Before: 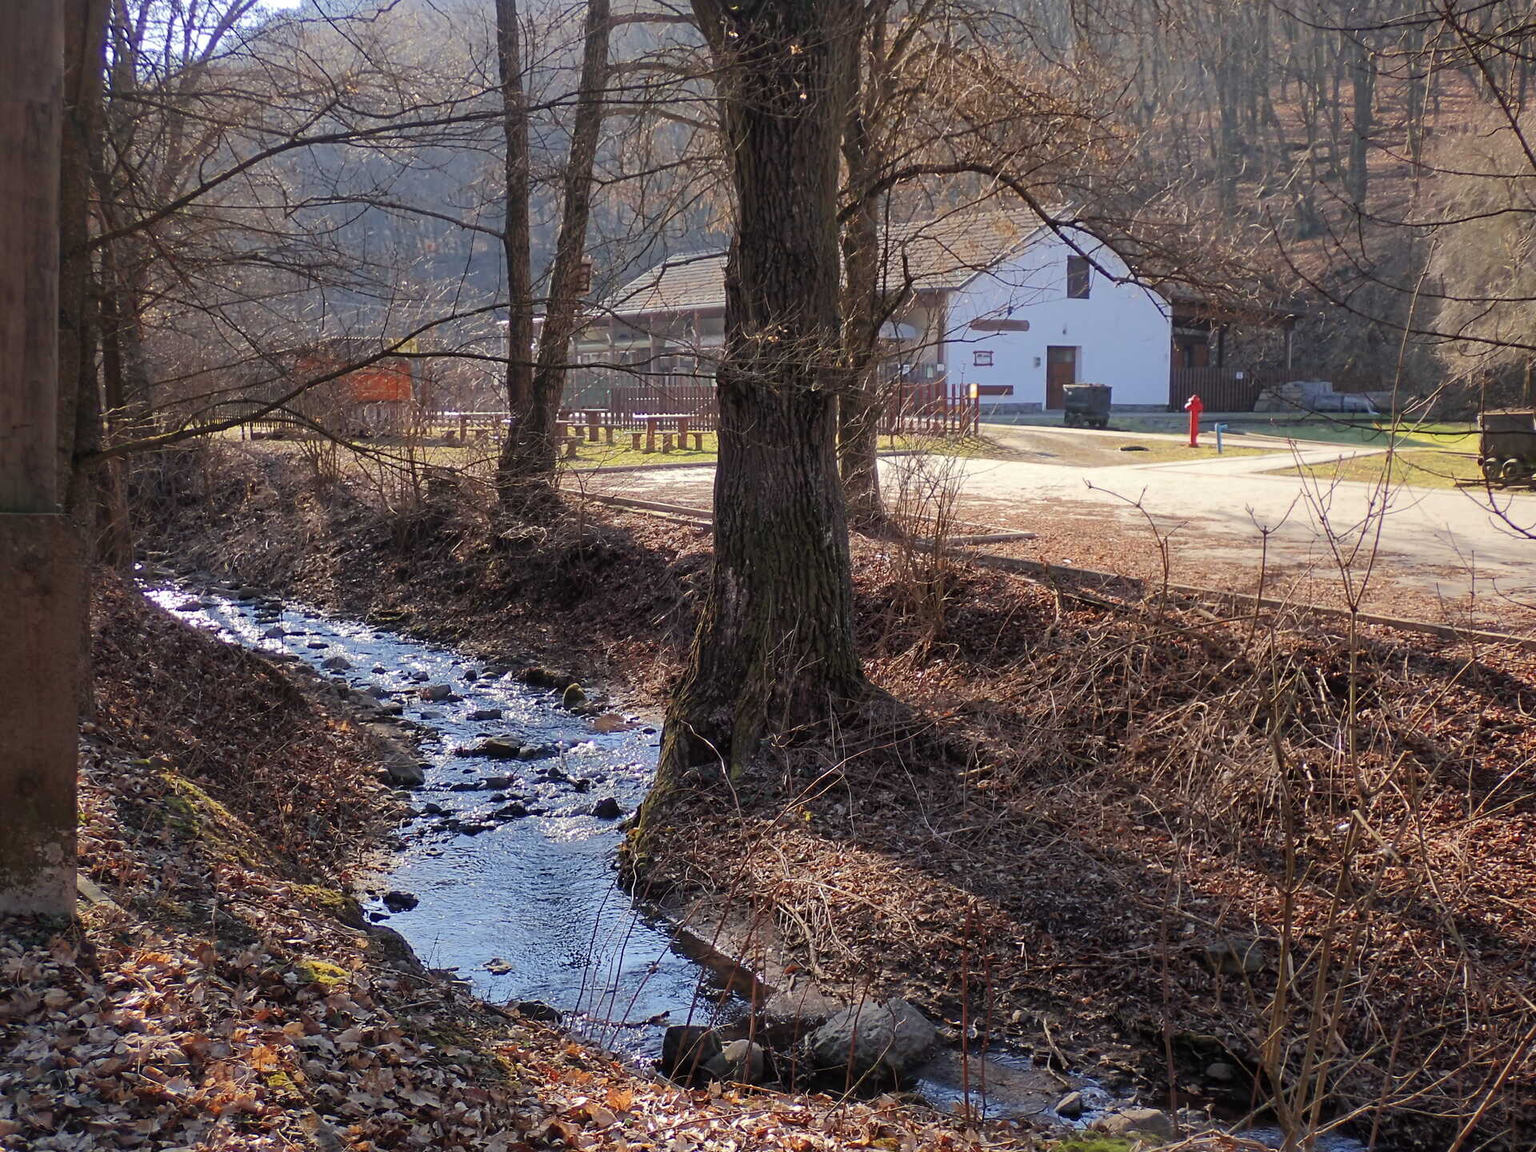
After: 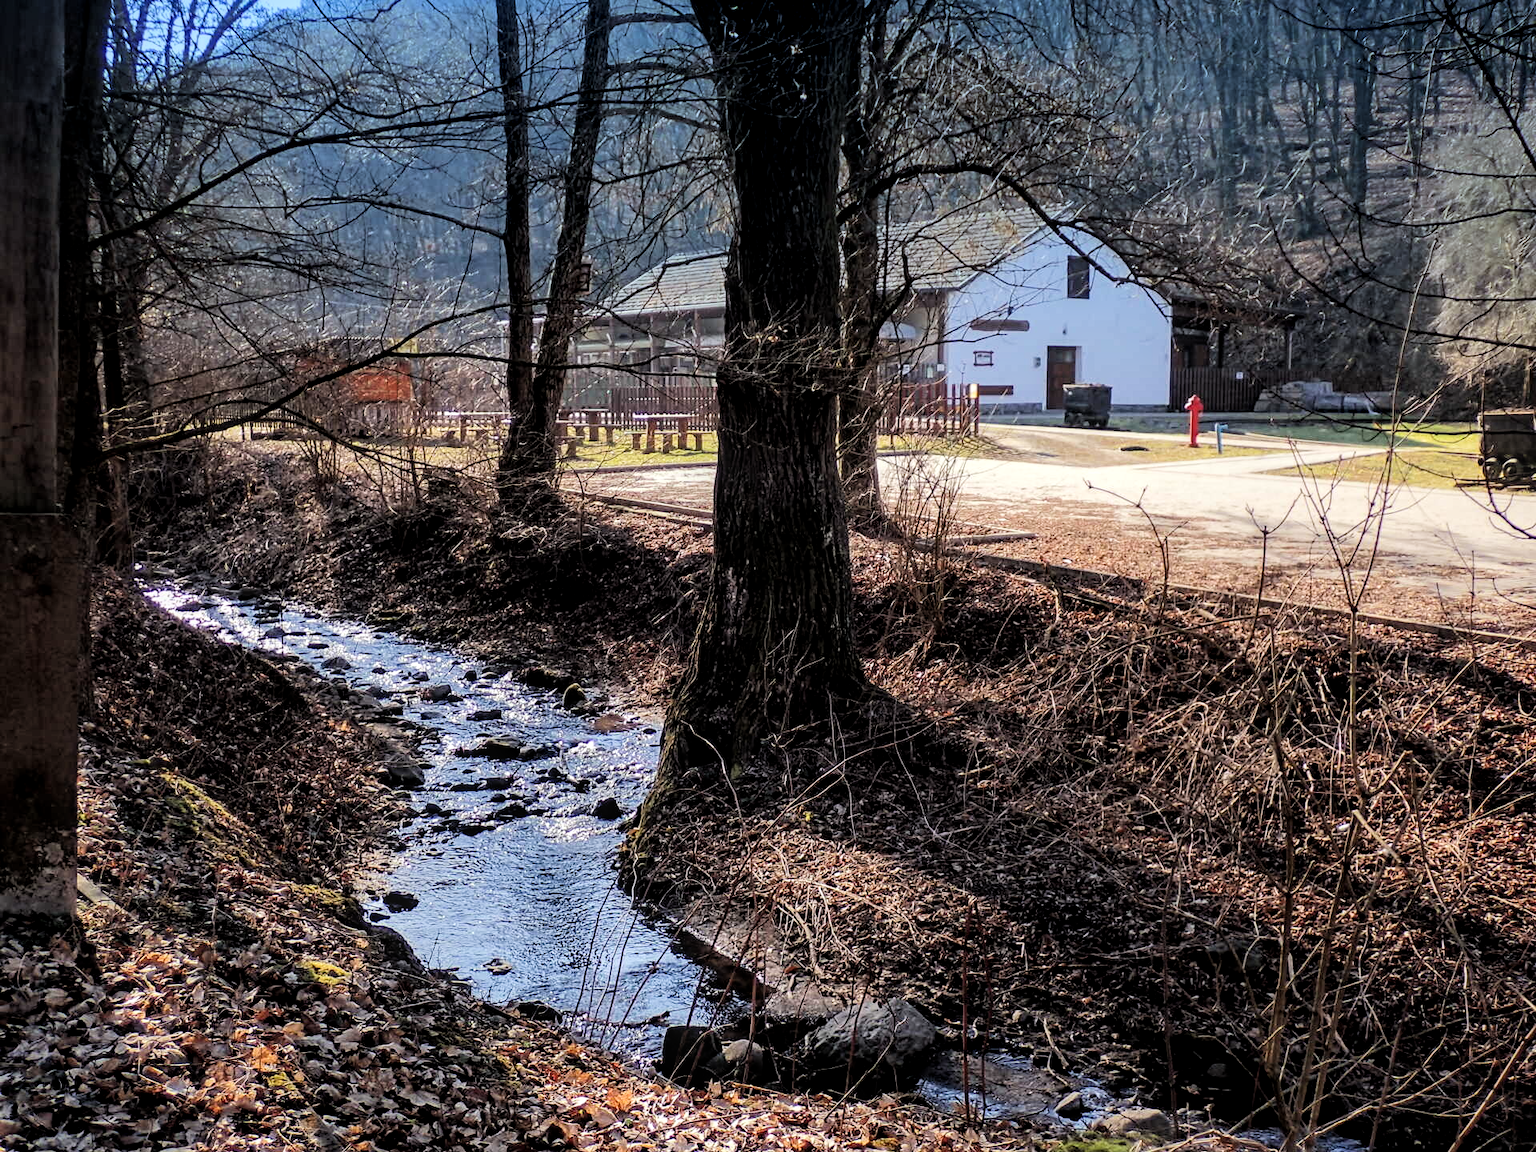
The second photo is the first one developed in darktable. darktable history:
local contrast: detail 130%
filmic rgb: black relative exposure -5 EV, hardness 2.88, contrast 1.3, highlights saturation mix -30%
graduated density: density 2.02 EV, hardness 44%, rotation 0.374°, offset 8.21, hue 208.8°, saturation 97%
levels: mode automatic, black 0.023%, white 99.97%, levels [0.062, 0.494, 0.925]
